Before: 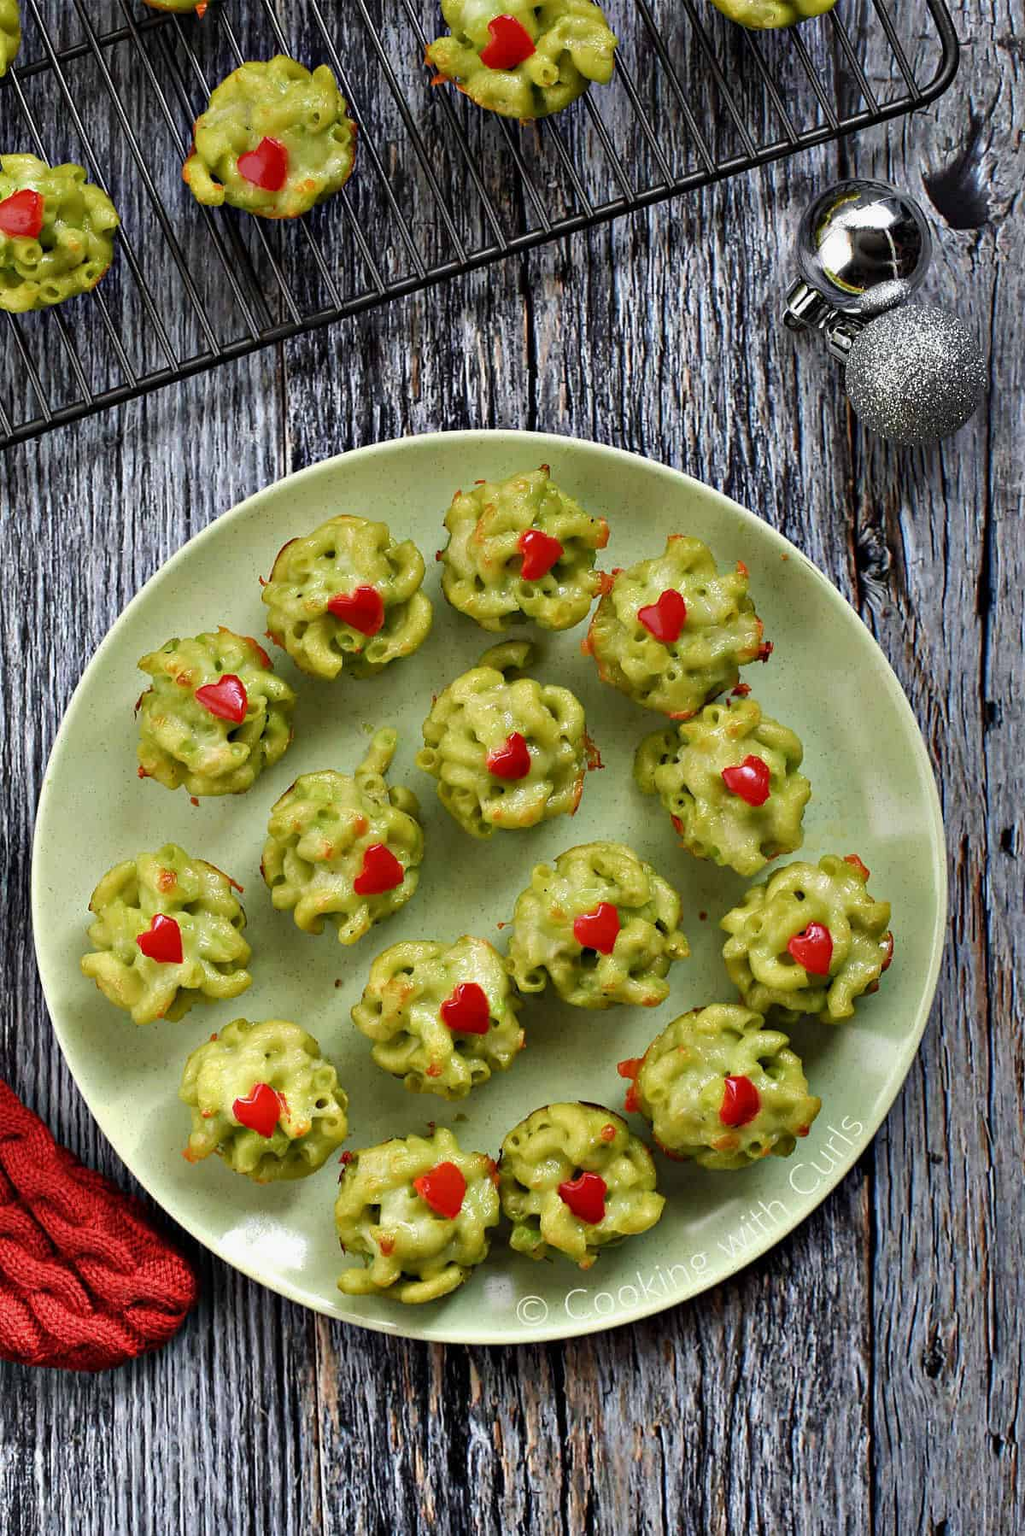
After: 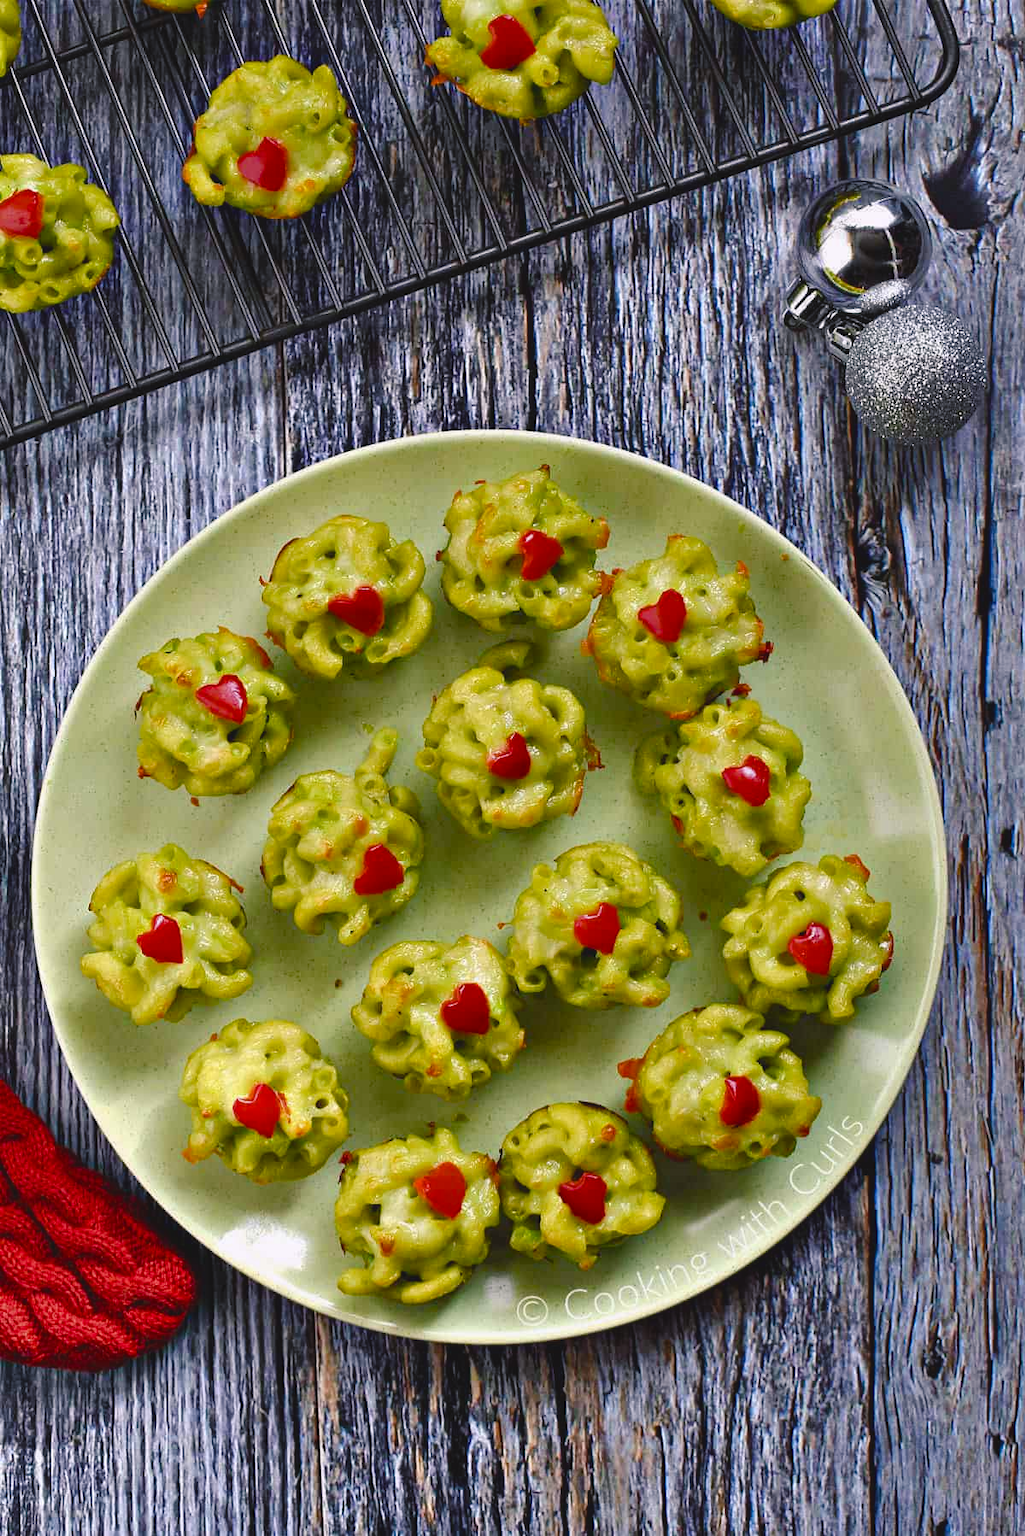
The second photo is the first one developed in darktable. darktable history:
white balance: red 0.954, blue 1.079
color zones: curves: ch0 [(0.068, 0.464) (0.25, 0.5) (0.48, 0.508) (0.75, 0.536) (0.886, 0.476) (0.967, 0.456)]; ch1 [(0.066, 0.456) (0.25, 0.5) (0.616, 0.508) (0.746, 0.56) (0.934, 0.444)]
color balance rgb: shadows lift › chroma 2%, shadows lift › hue 247.2°, power › chroma 0.3%, power › hue 25.2°, highlights gain › chroma 3%, highlights gain › hue 60°, global offset › luminance 0.75%, perceptual saturation grading › global saturation 20%, perceptual saturation grading › highlights -20%, perceptual saturation grading › shadows 30%, global vibrance 20%
